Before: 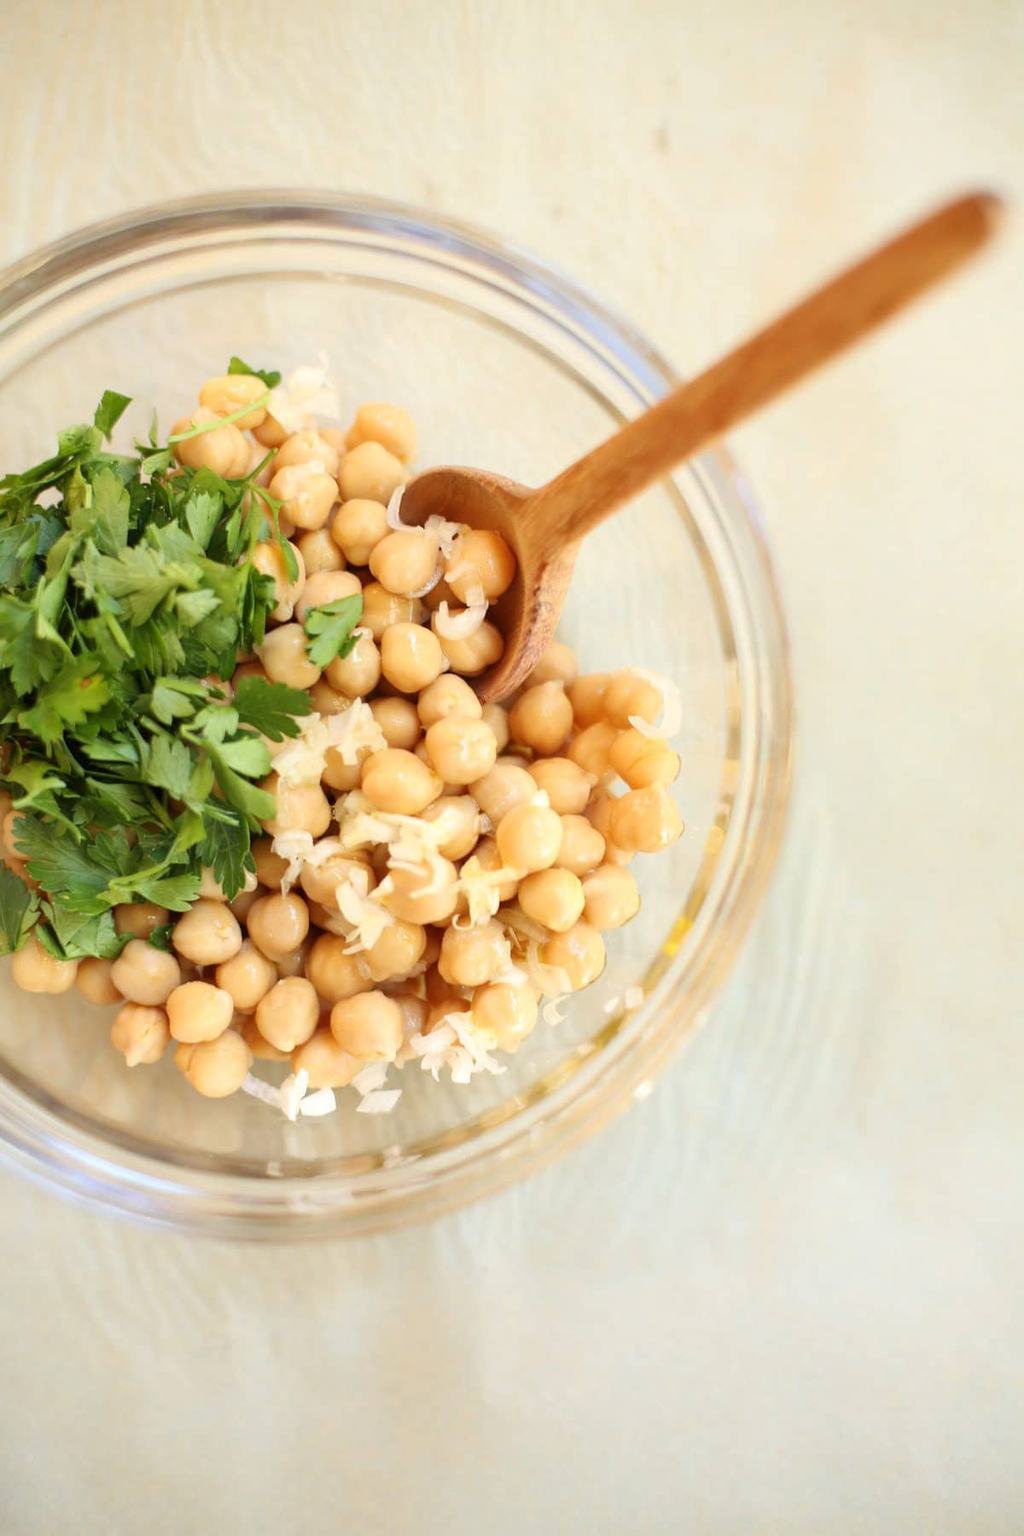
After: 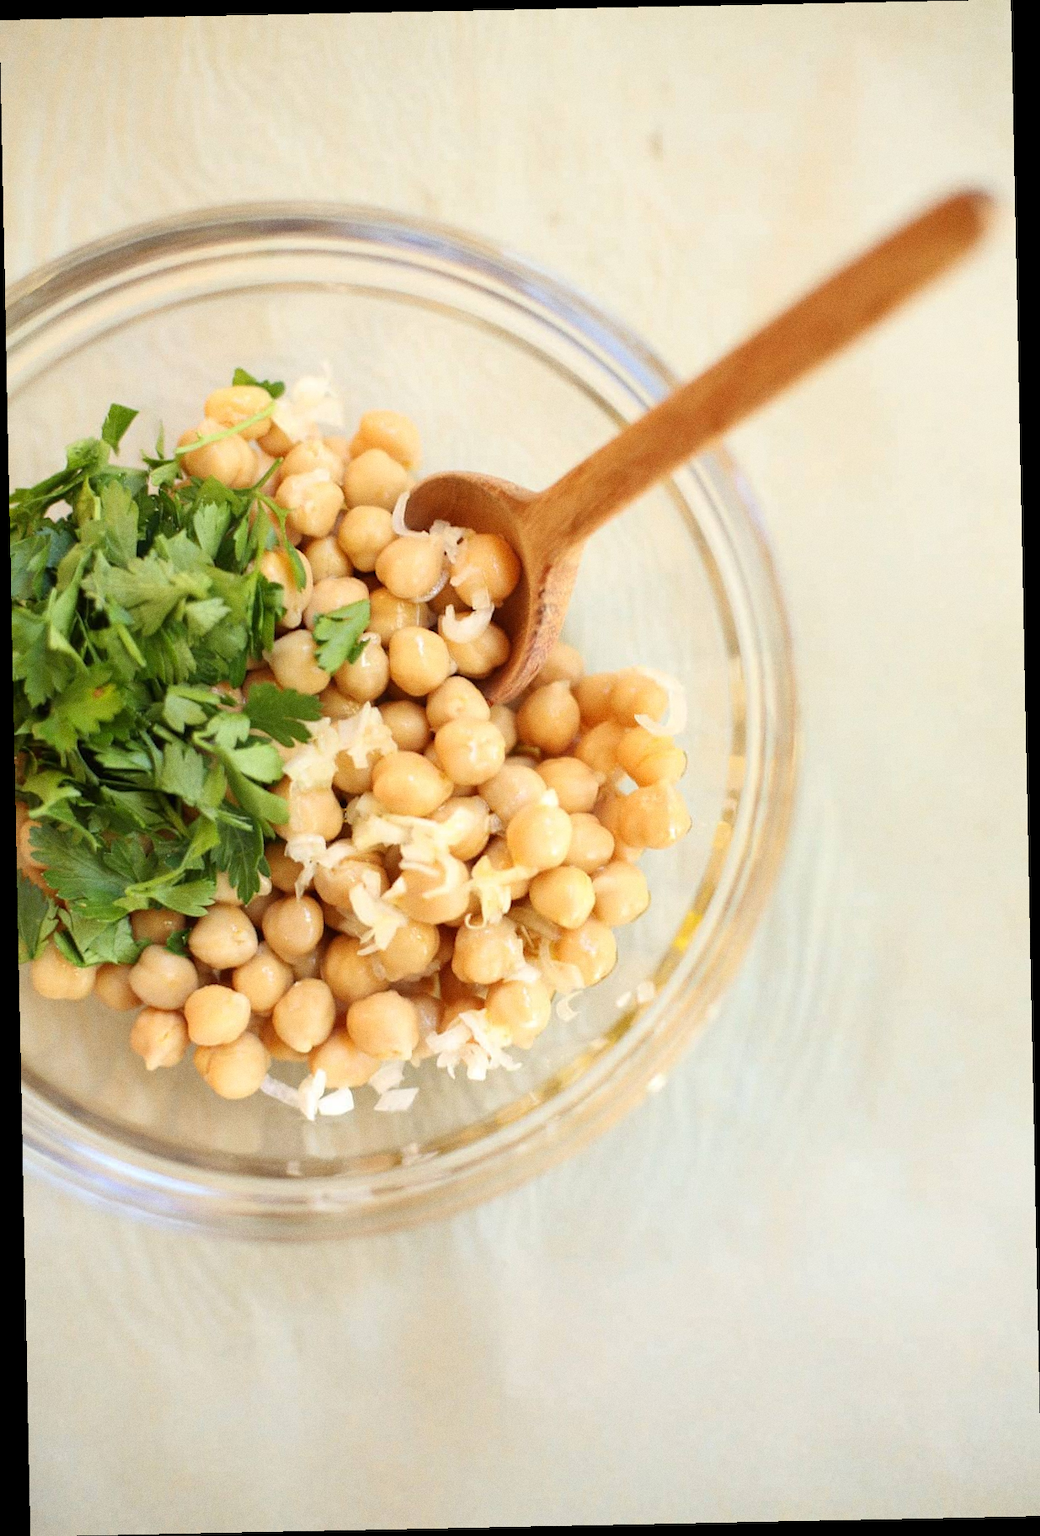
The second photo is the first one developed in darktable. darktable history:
grain: coarseness 0.47 ISO
rotate and perspective: rotation -1.17°, automatic cropping off
